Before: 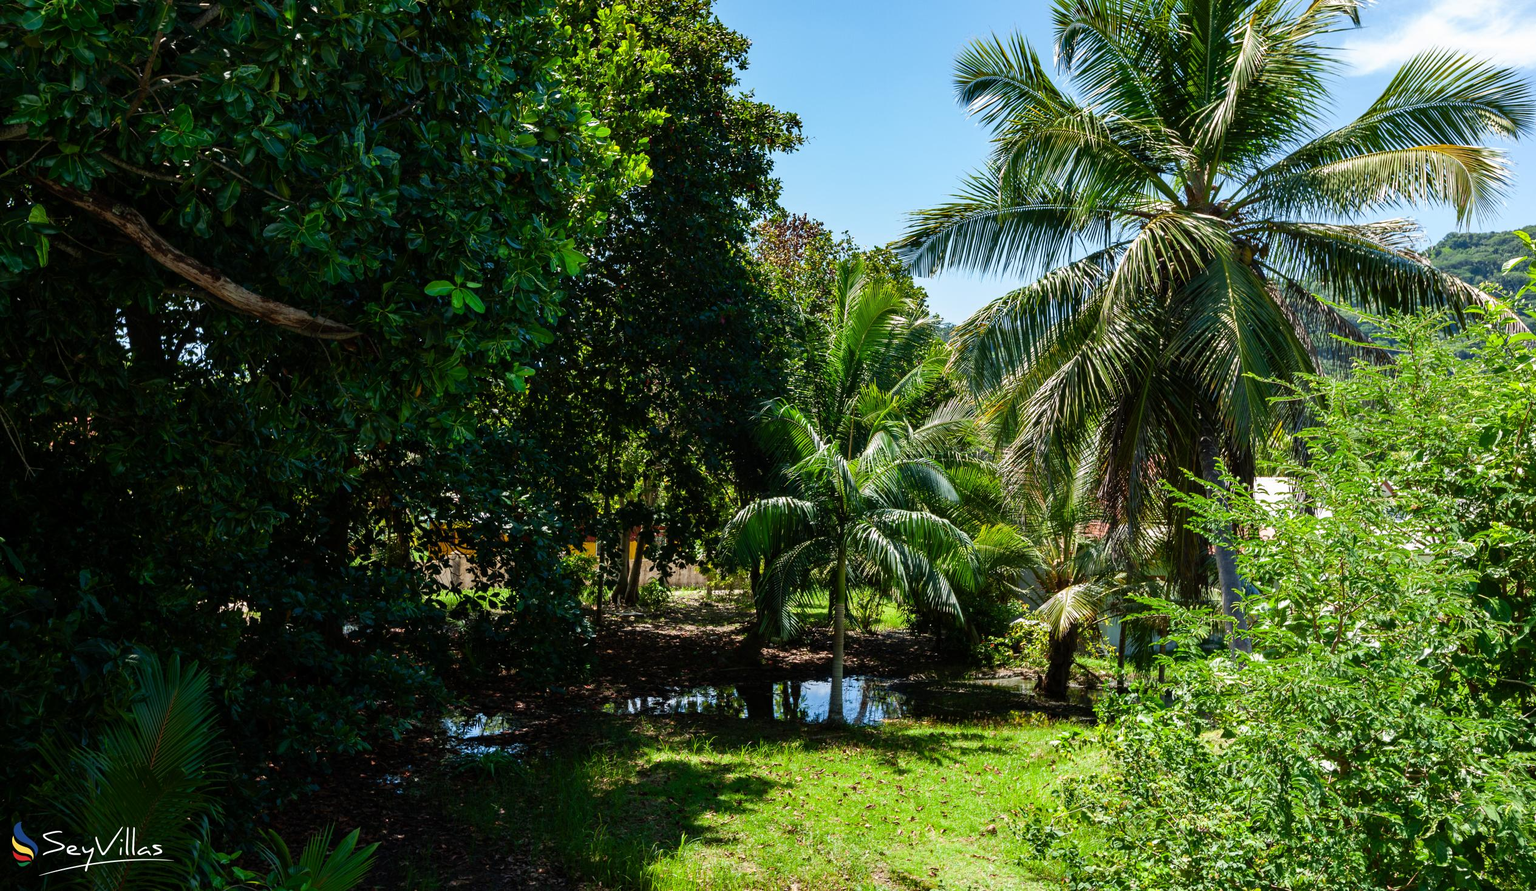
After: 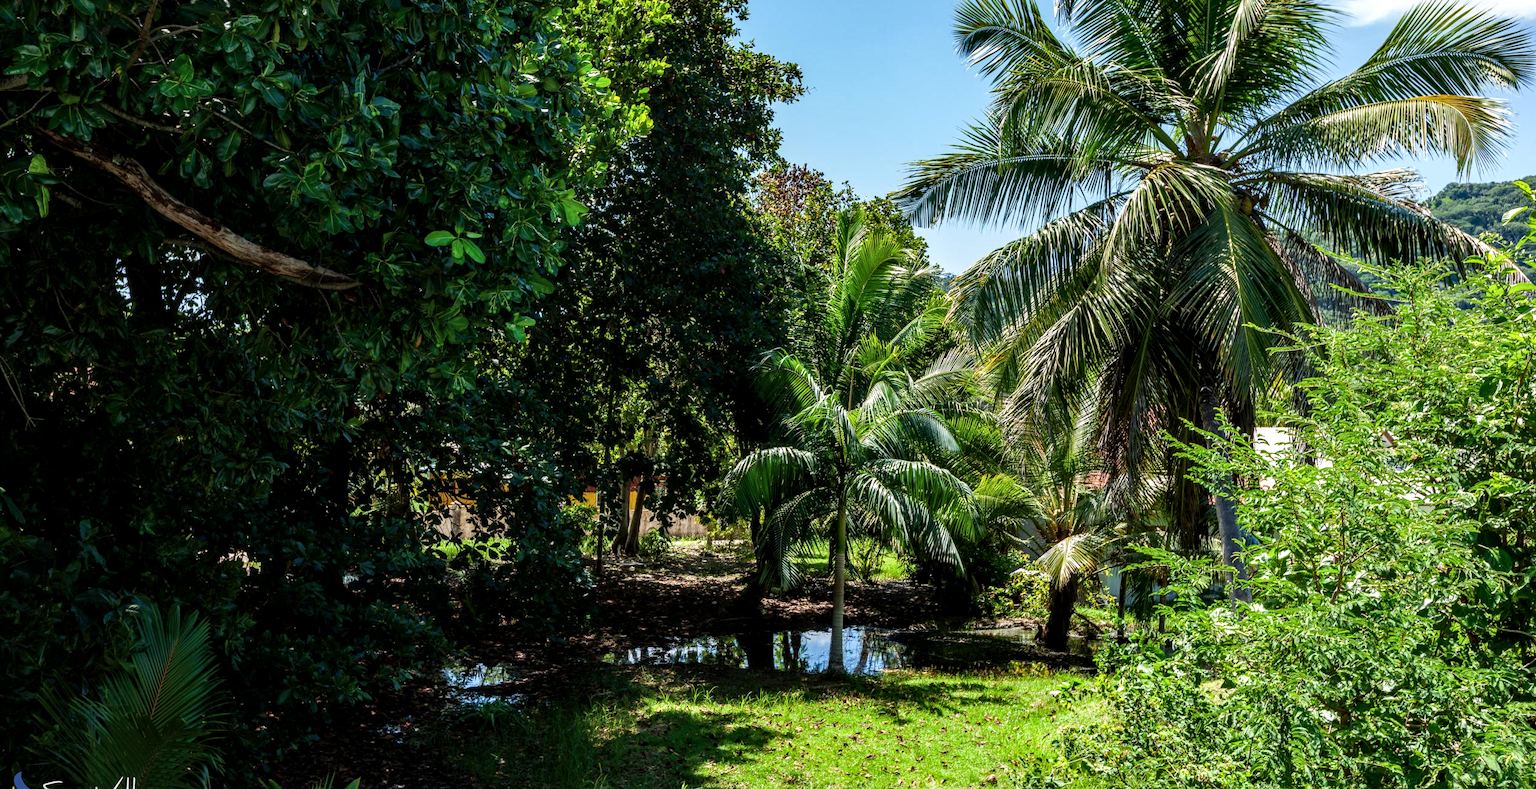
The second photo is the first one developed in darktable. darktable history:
local contrast: detail 140%
crop and rotate: top 5.598%, bottom 5.761%
